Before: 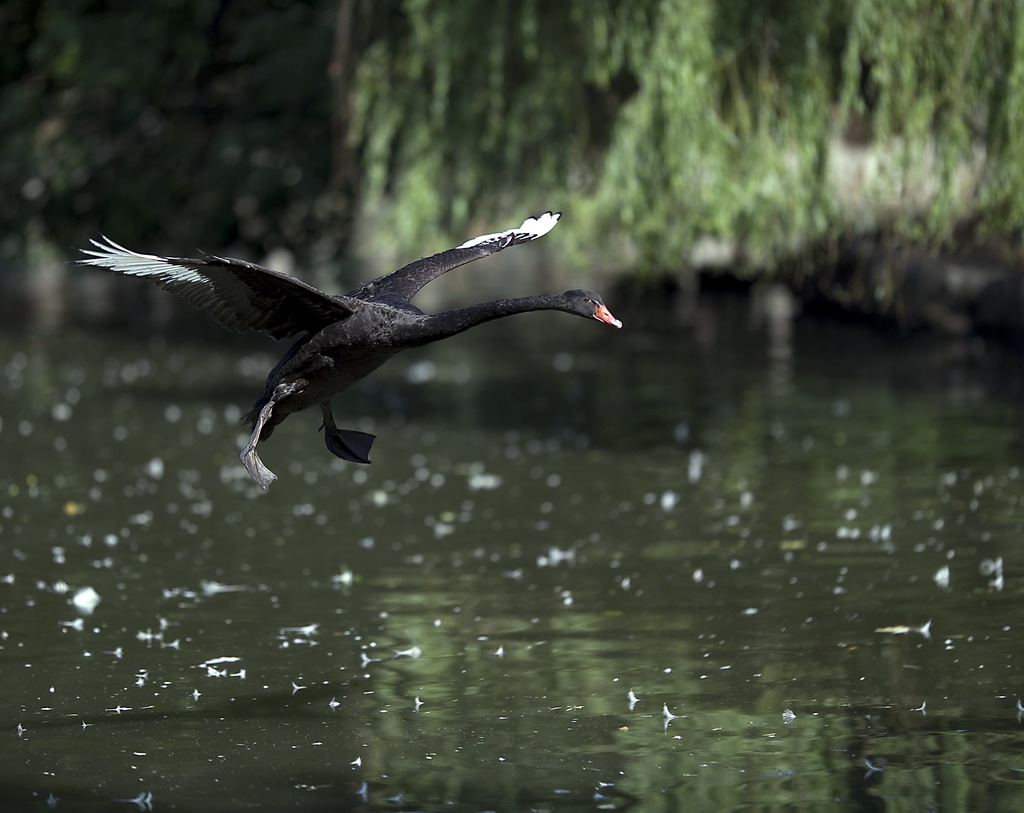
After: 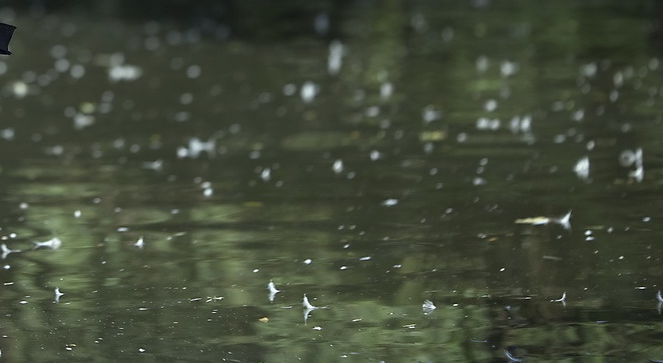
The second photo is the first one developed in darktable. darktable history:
crop and rotate: left 35.228%, top 50.447%, bottom 4.783%
